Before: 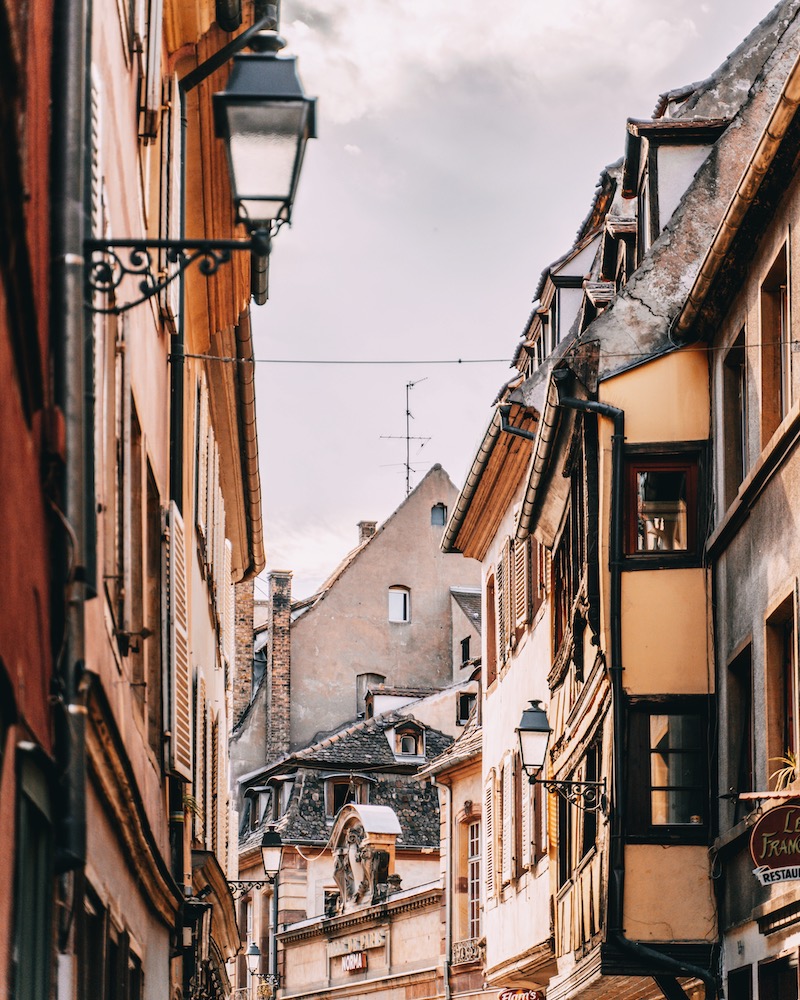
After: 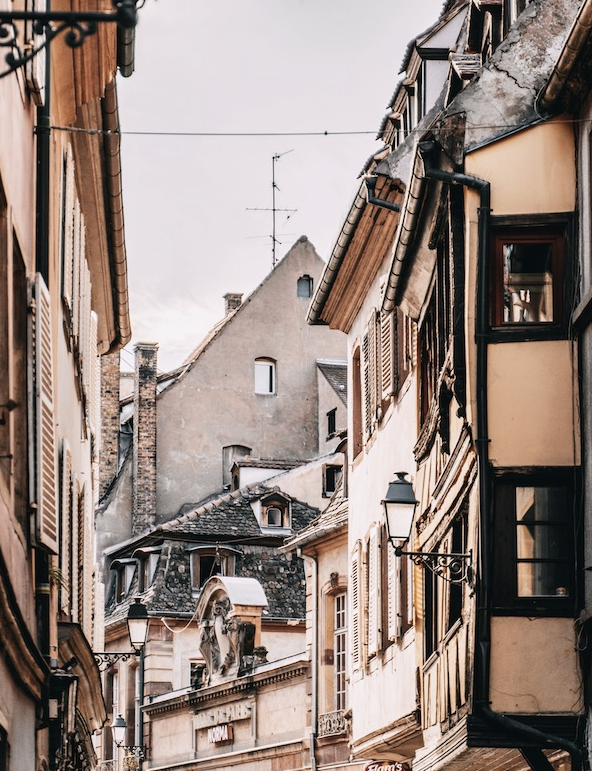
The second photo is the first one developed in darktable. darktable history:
crop: left 16.871%, top 22.857%, right 9.116%
contrast brightness saturation: contrast 0.1, saturation -0.36
